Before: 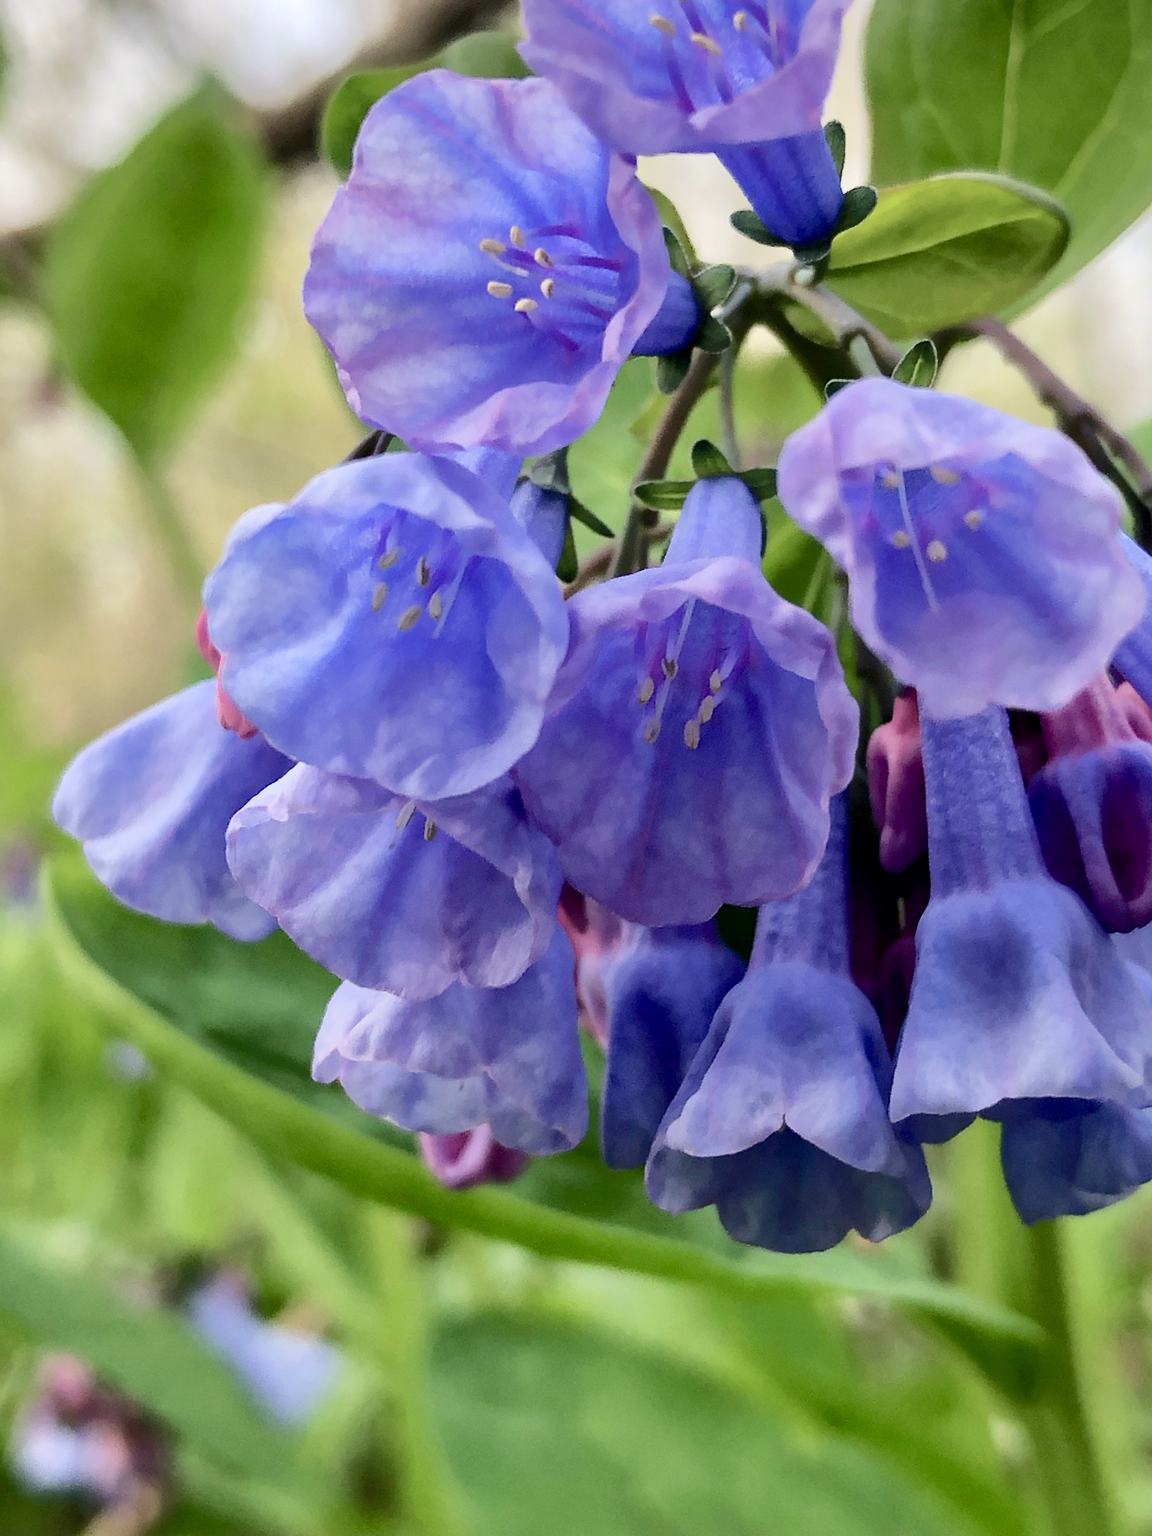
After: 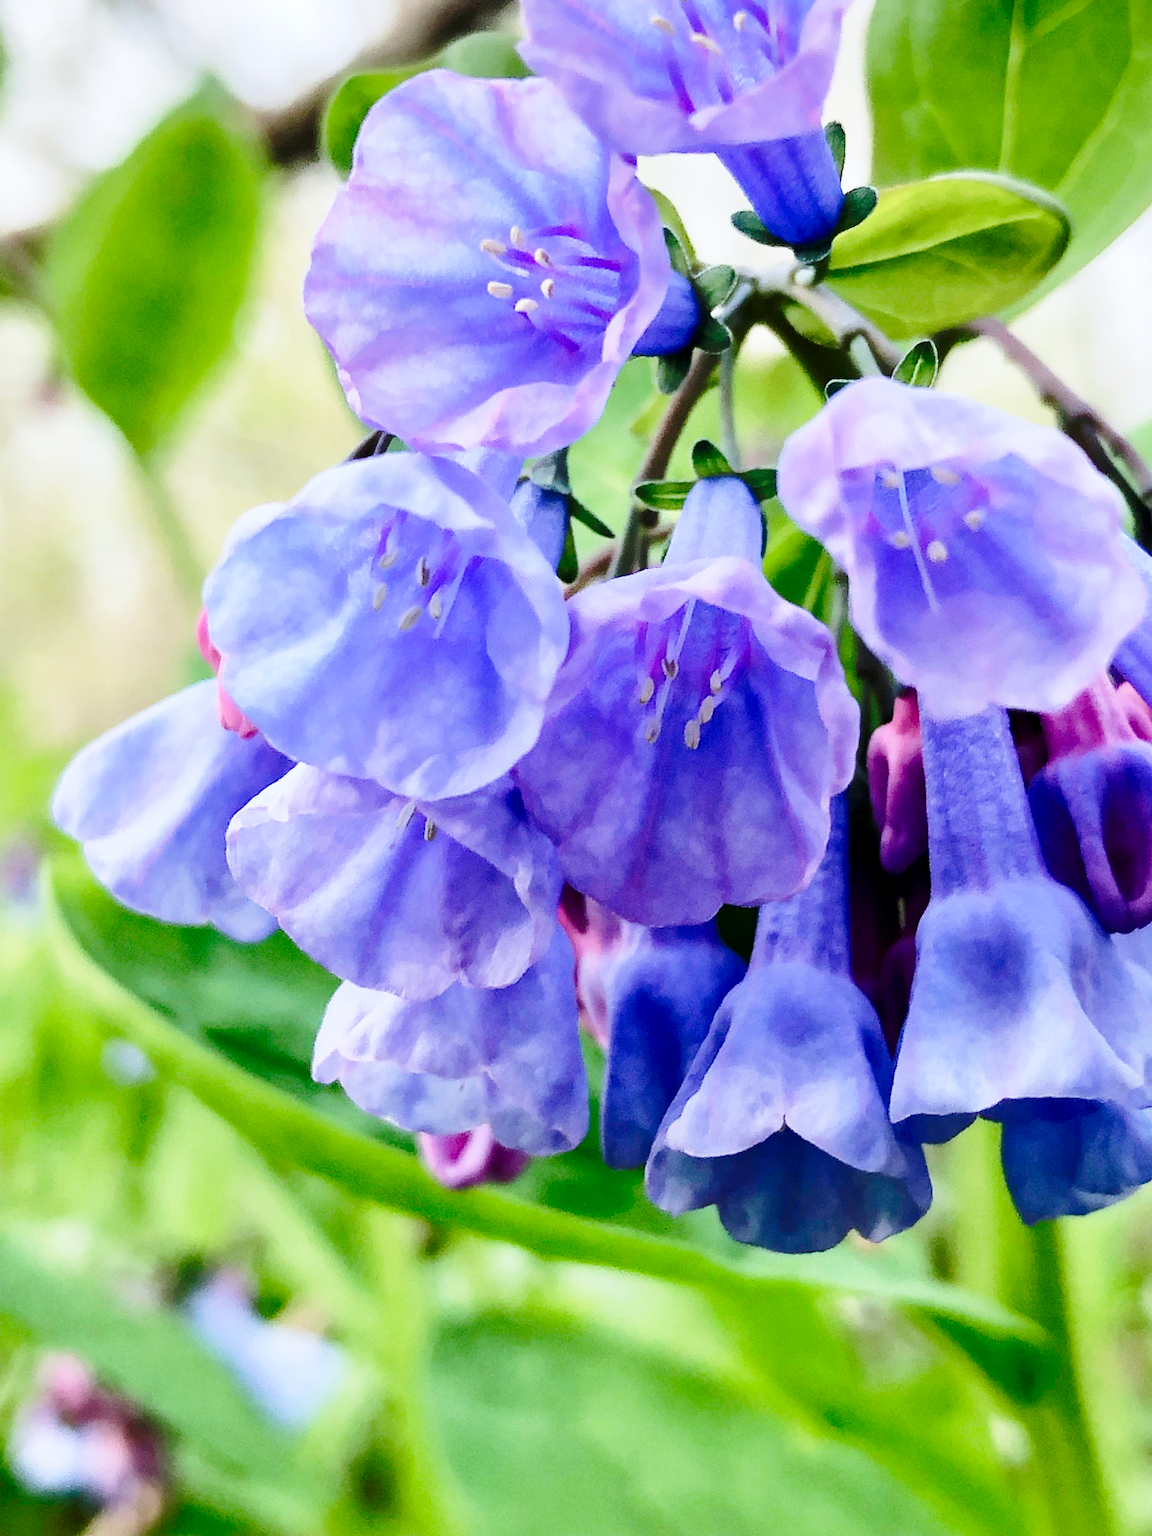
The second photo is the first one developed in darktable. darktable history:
base curve: curves: ch0 [(0, 0) (0.028, 0.03) (0.121, 0.232) (0.46, 0.748) (0.859, 0.968) (1, 1)], preserve colors none
white balance: red 0.954, blue 1.079
